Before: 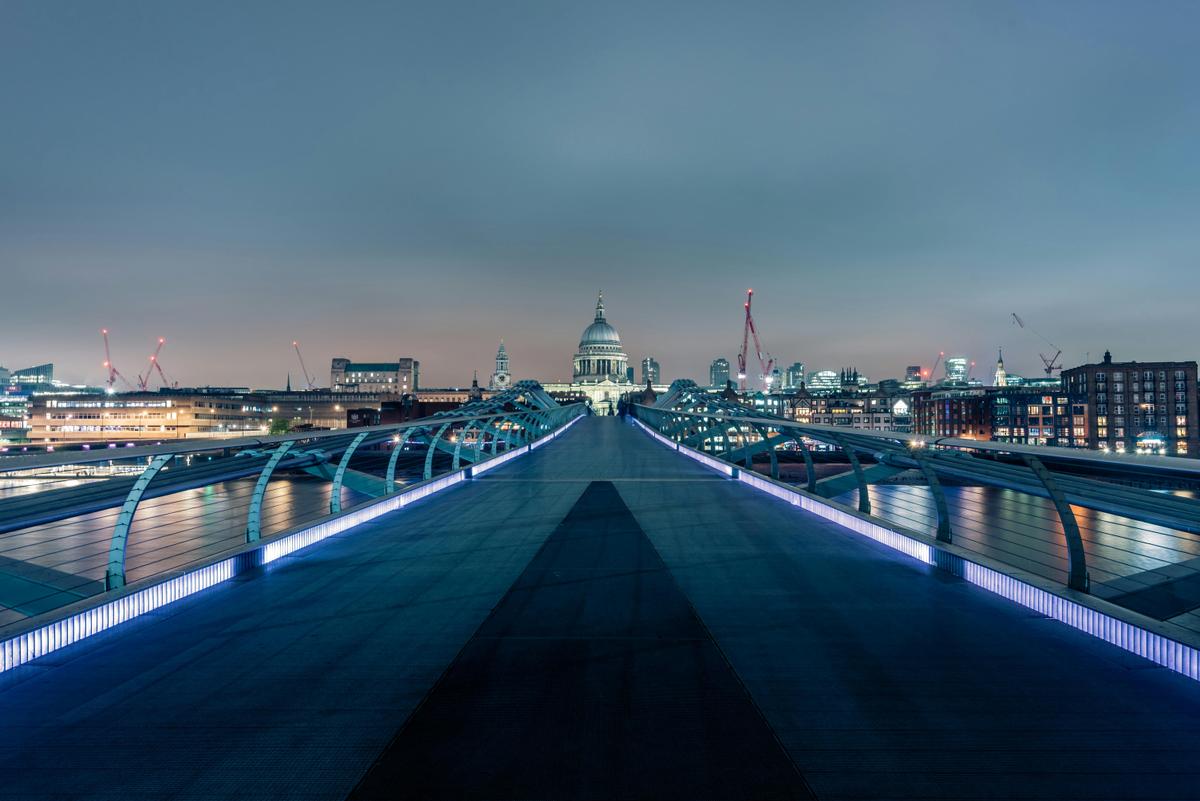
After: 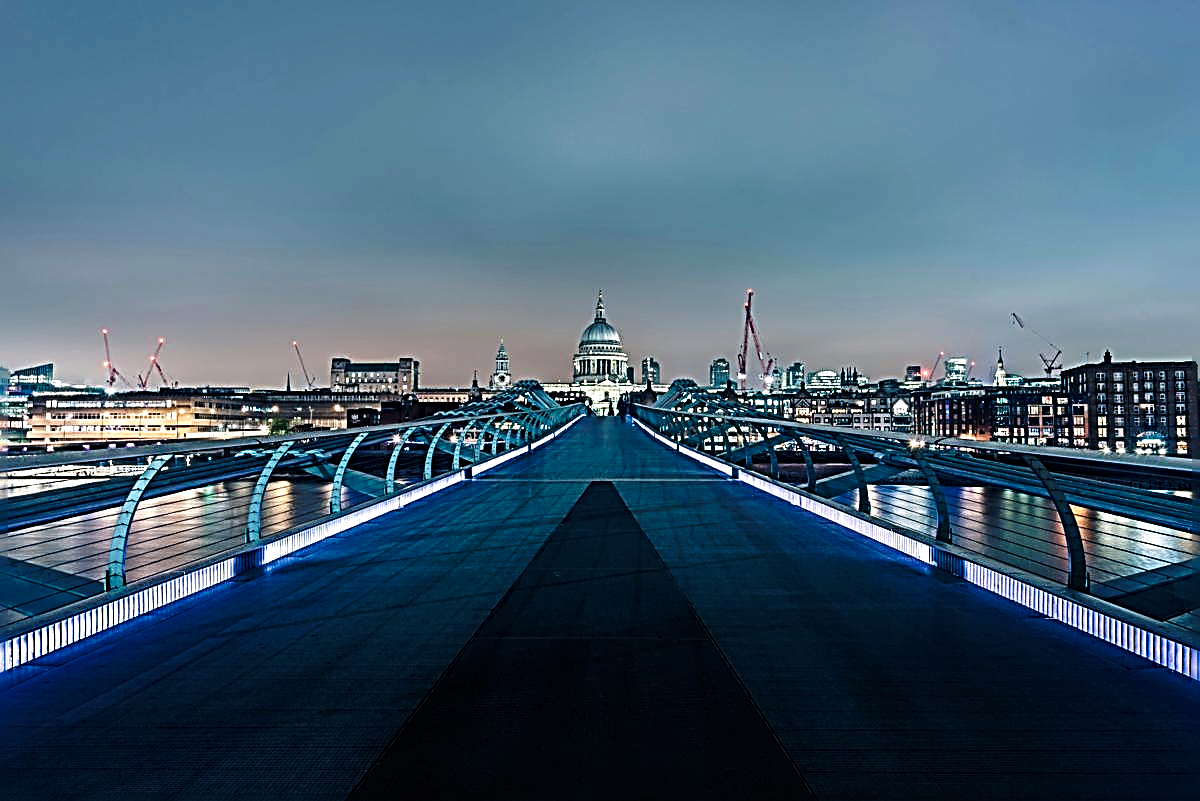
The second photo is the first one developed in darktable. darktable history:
sharpen: radius 3.158, amount 1.731
base curve: curves: ch0 [(0, 0) (0.073, 0.04) (0.157, 0.139) (0.492, 0.492) (0.758, 0.758) (1, 1)], preserve colors none
exposure: black level correction 0, exposure 0.2 EV, compensate exposure bias true, compensate highlight preservation false
